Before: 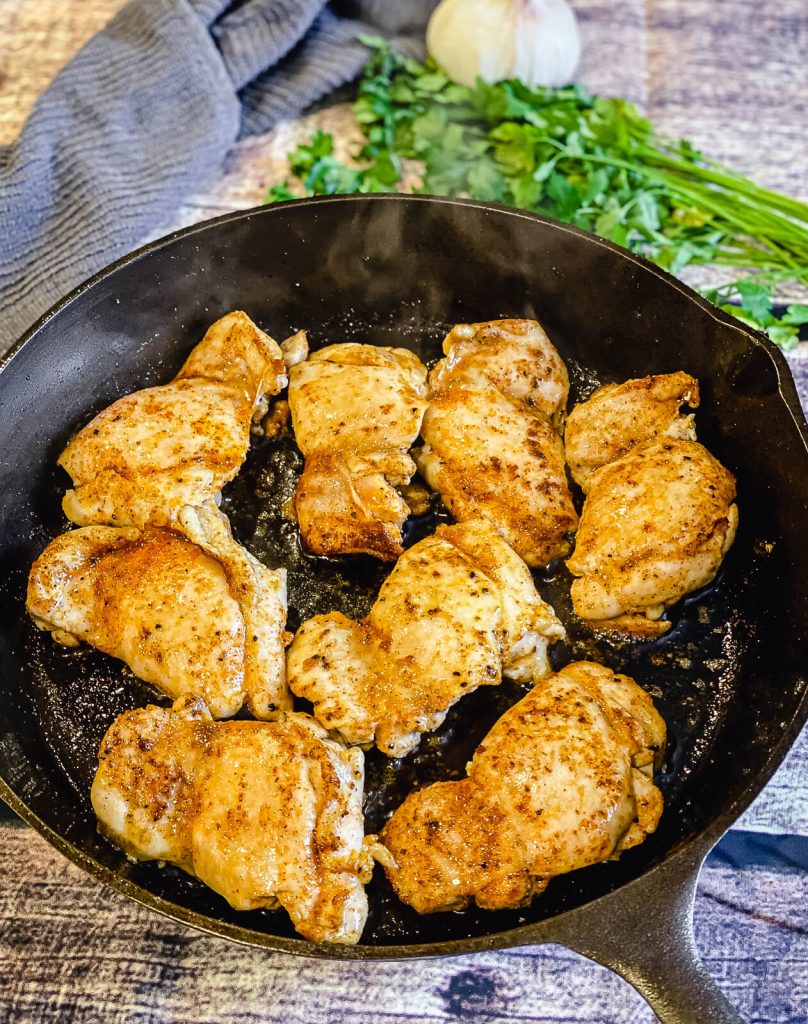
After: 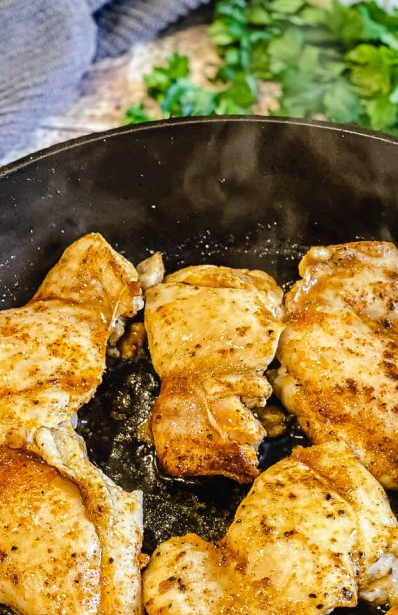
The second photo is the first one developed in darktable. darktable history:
crop: left 17.835%, top 7.675%, right 32.881%, bottom 32.213%
color zones: curves: ch0 [(0.068, 0.464) (0.25, 0.5) (0.48, 0.508) (0.75, 0.536) (0.886, 0.476) (0.967, 0.456)]; ch1 [(0.066, 0.456) (0.25, 0.5) (0.616, 0.508) (0.746, 0.56) (0.934, 0.444)]
